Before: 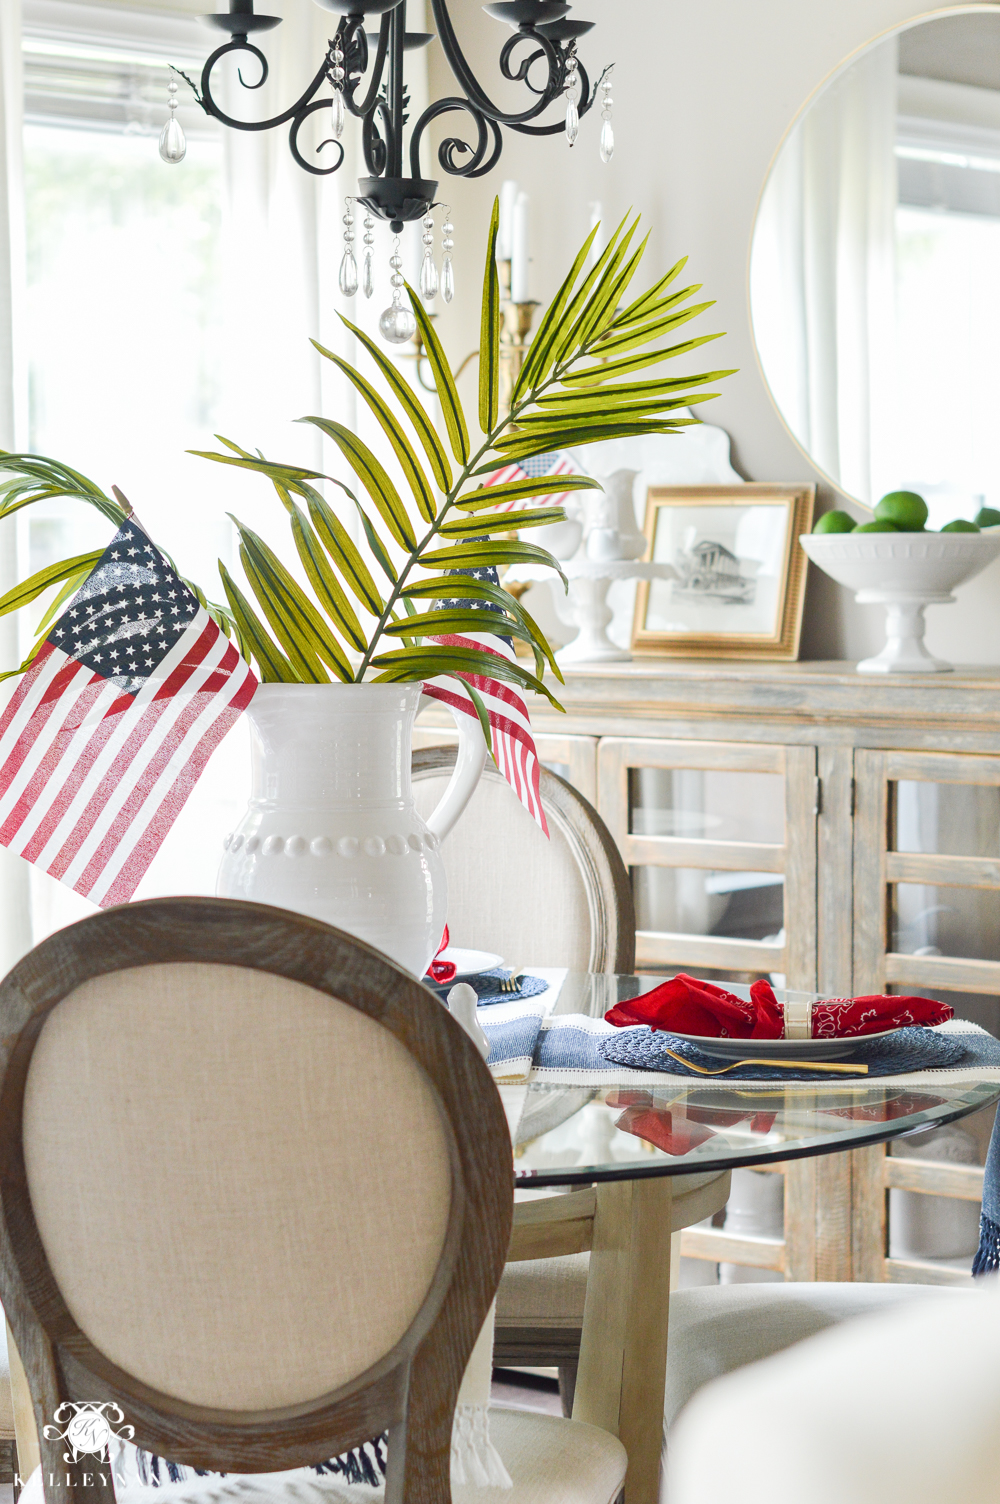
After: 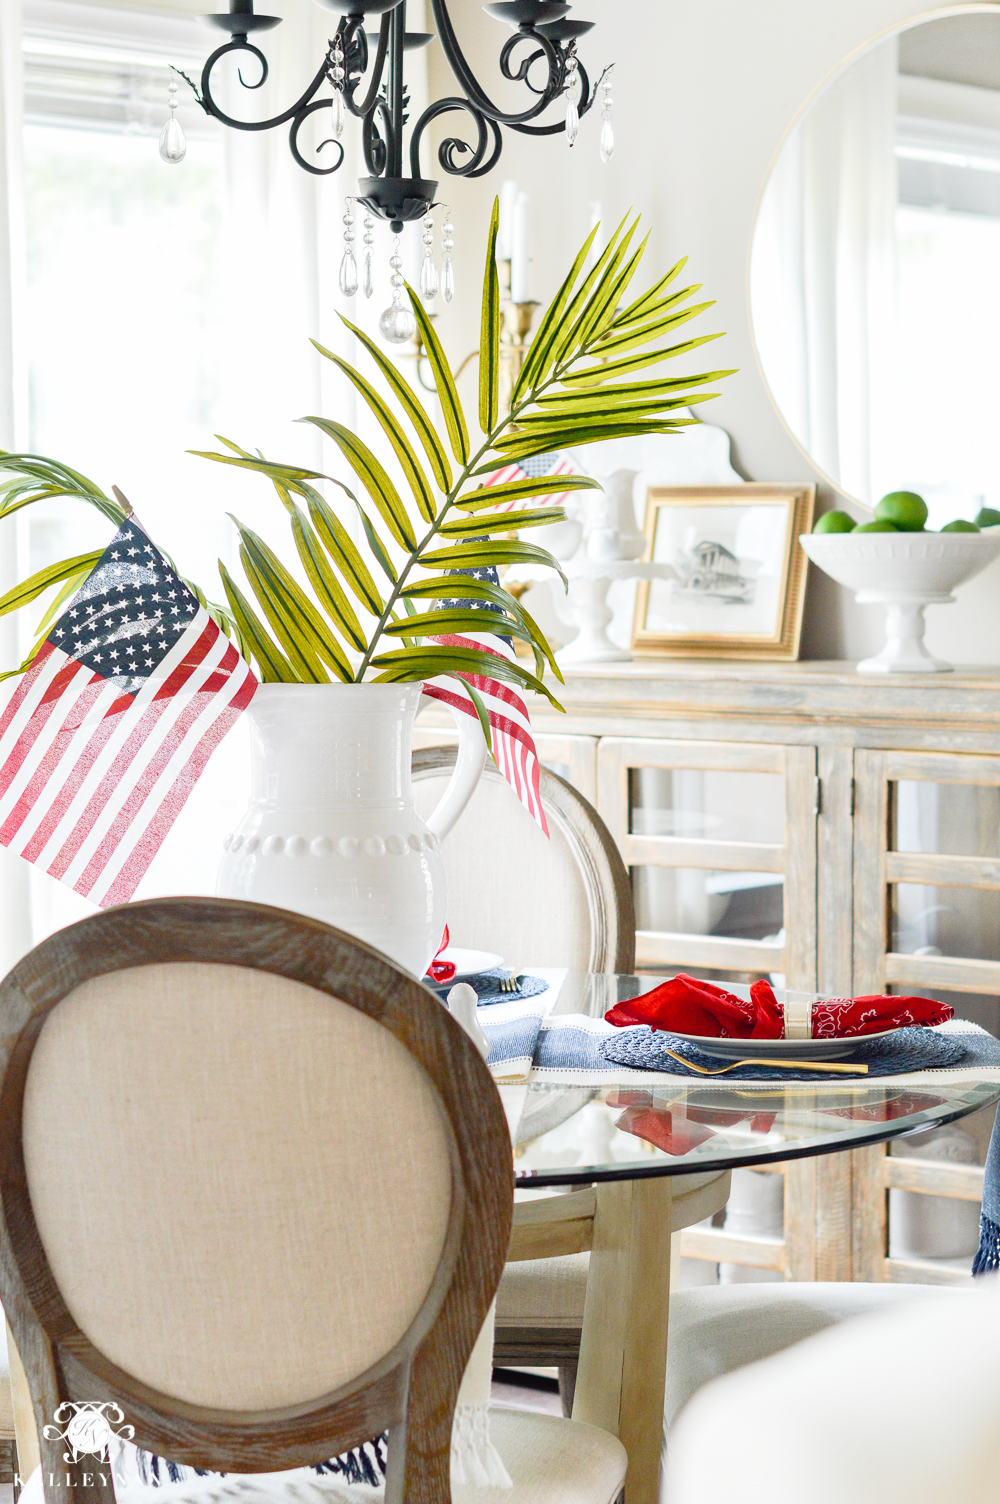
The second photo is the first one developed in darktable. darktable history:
tone curve: curves: ch0 [(0, 0) (0.003, 0.003) (0.011, 0.006) (0.025, 0.015) (0.044, 0.025) (0.069, 0.034) (0.1, 0.052) (0.136, 0.092) (0.177, 0.157) (0.224, 0.228) (0.277, 0.305) (0.335, 0.392) (0.399, 0.466) (0.468, 0.543) (0.543, 0.612) (0.623, 0.692) (0.709, 0.78) (0.801, 0.865) (0.898, 0.935) (1, 1)], preserve colors none
color correction: highlights a* 0.077, highlights b* -0.385
